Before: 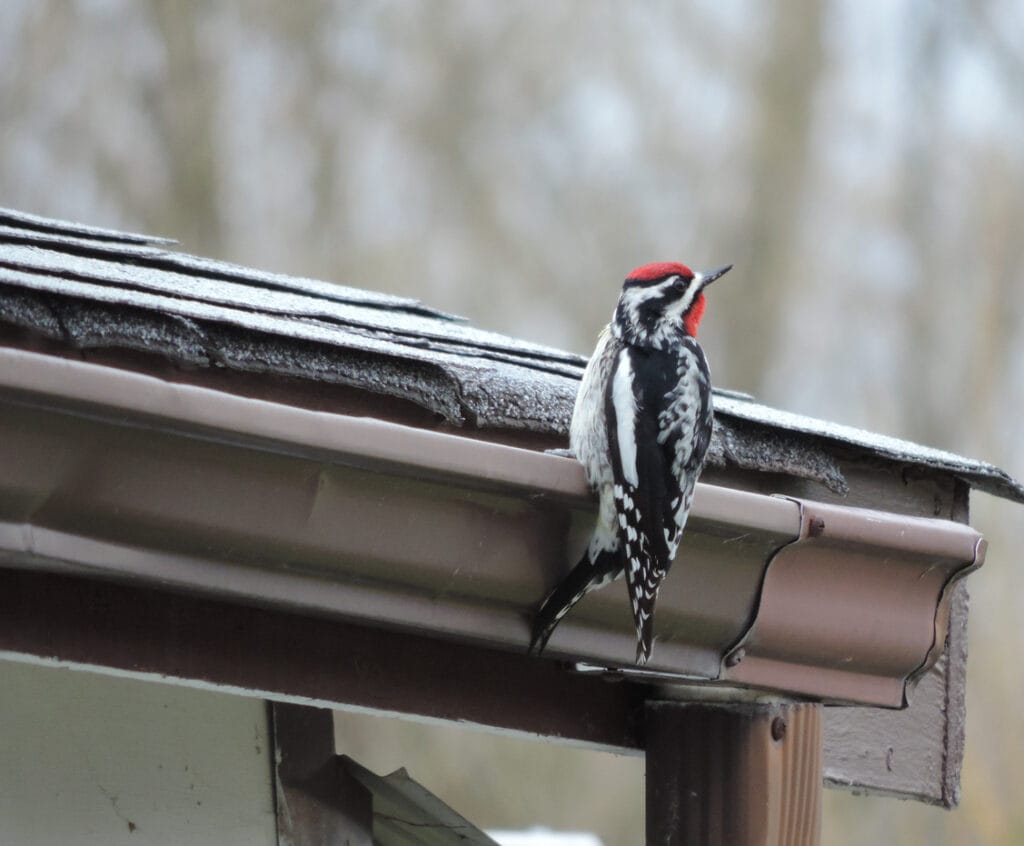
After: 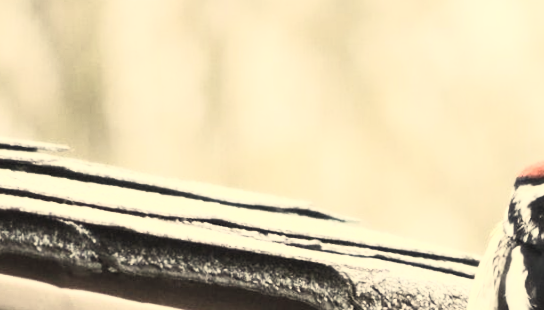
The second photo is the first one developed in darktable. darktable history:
color correction: highlights a* 2.72, highlights b* 22.8
rotate and perspective: rotation -1°, crop left 0.011, crop right 0.989, crop top 0.025, crop bottom 0.975
contrast brightness saturation: contrast 0.57, brightness 0.57, saturation -0.34
crop: left 10.121%, top 10.631%, right 36.218%, bottom 51.526%
